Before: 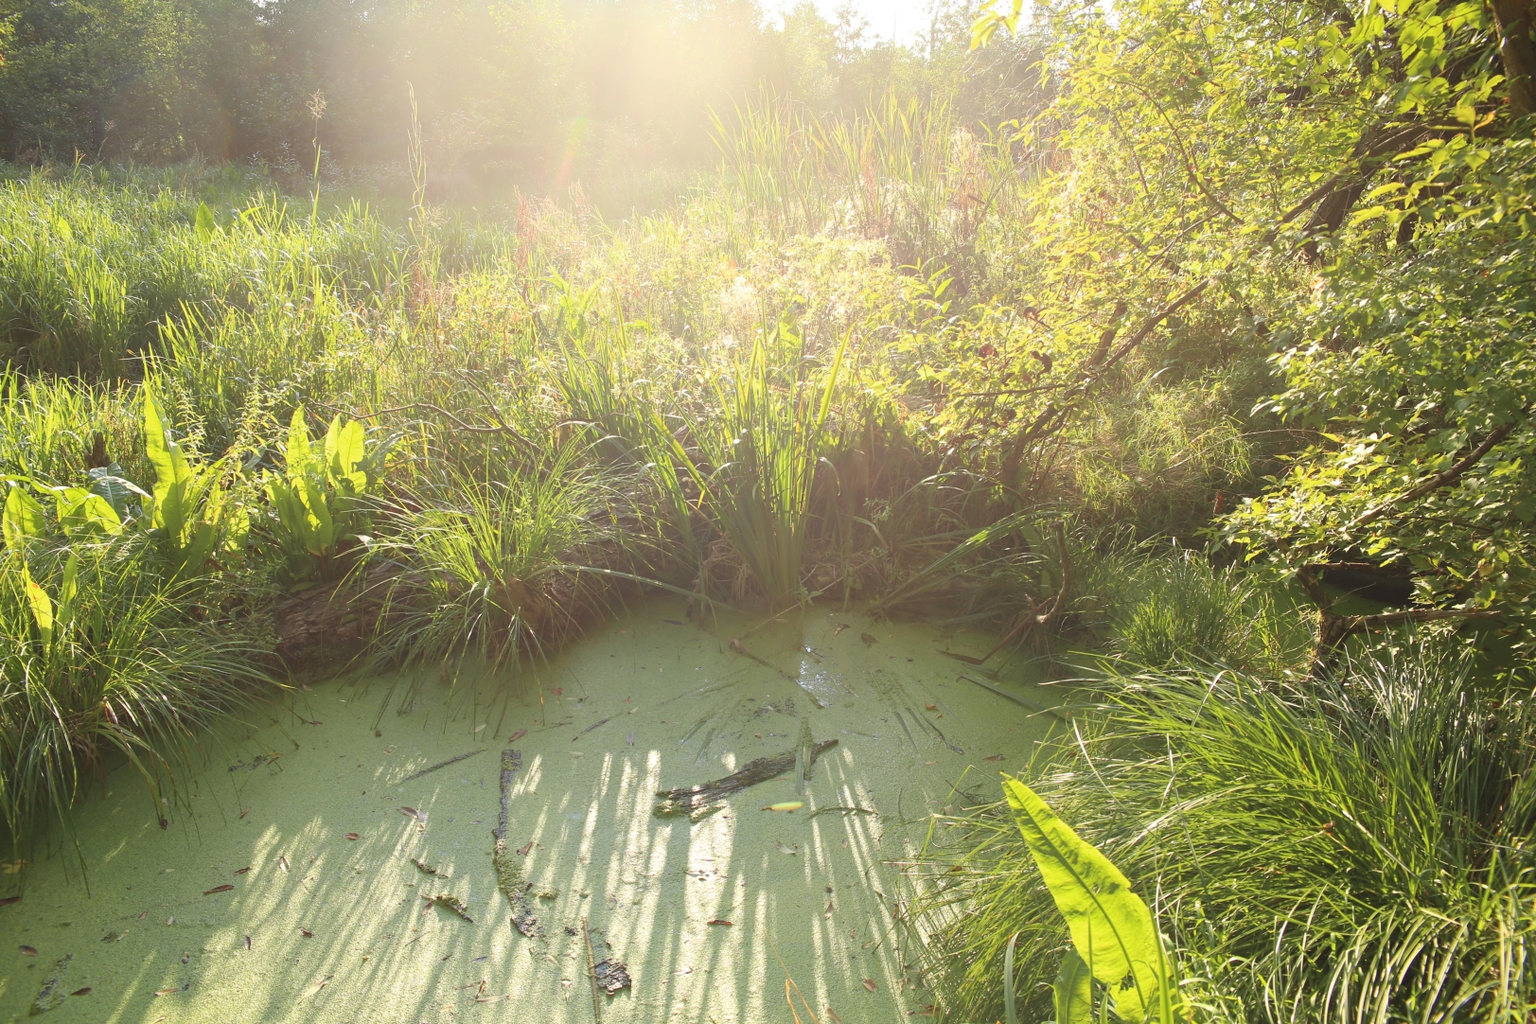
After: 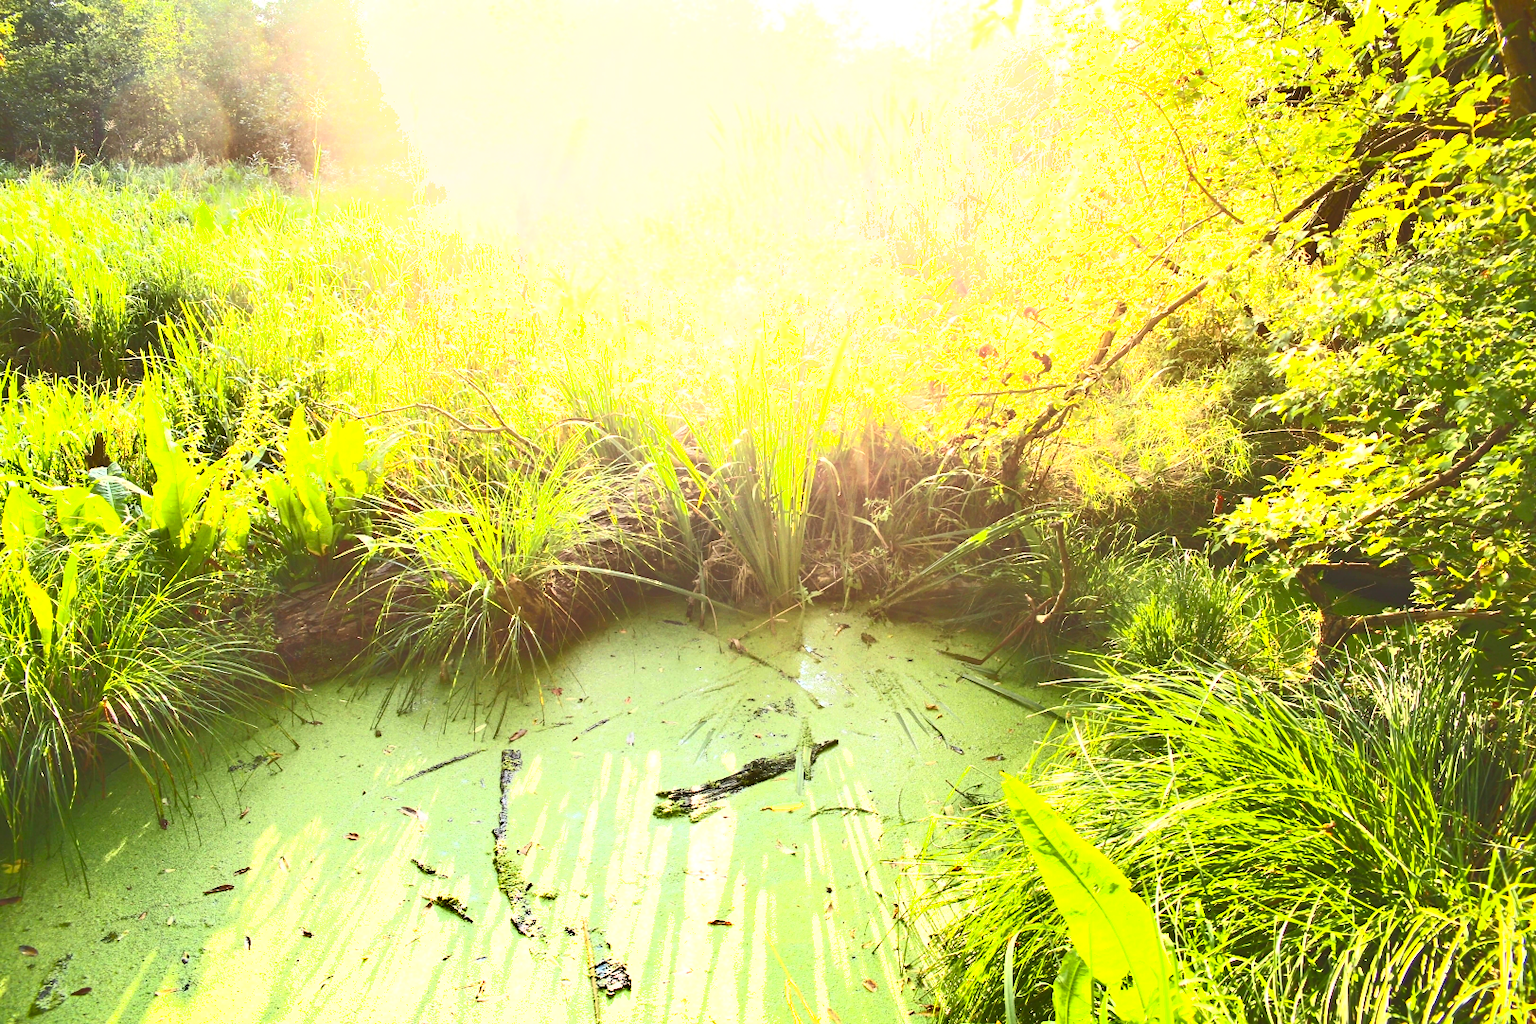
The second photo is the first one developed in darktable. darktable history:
shadows and highlights: shadows 11.03, white point adjustment 1.13, soften with gaussian
contrast brightness saturation: contrast 0.999, brightness 0.993, saturation 0.987
